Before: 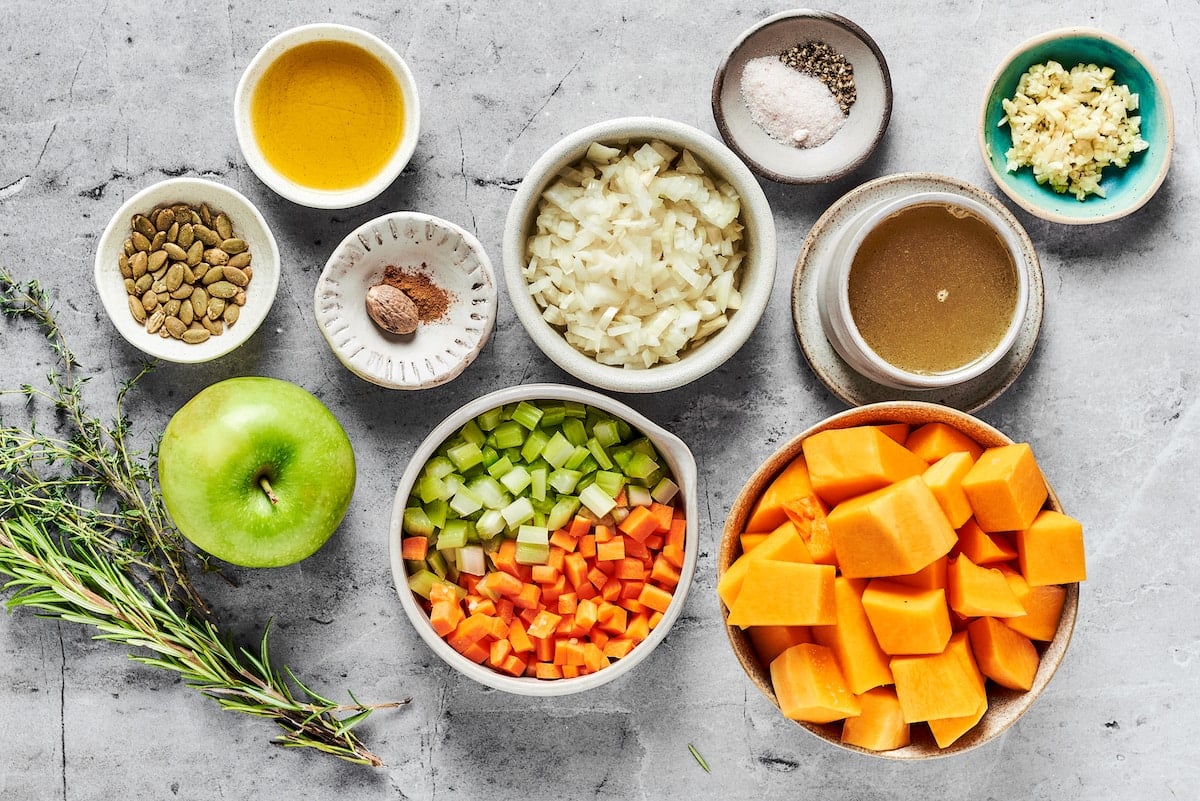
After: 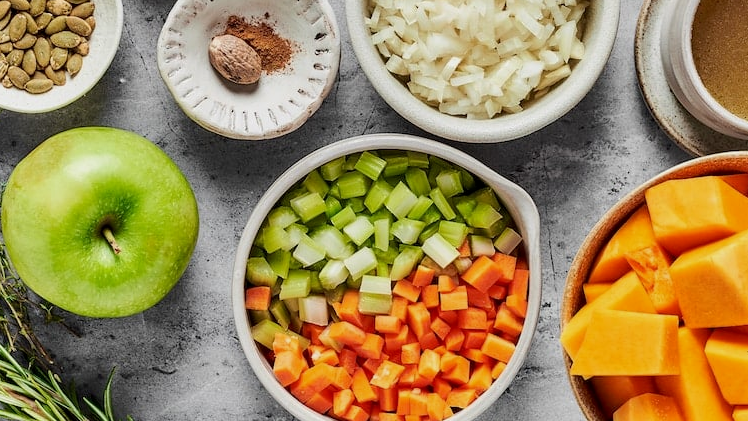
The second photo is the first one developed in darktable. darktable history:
exposure: black level correction 0.002, exposure -0.202 EV, compensate exposure bias true, compensate highlight preservation false
crop: left 13.112%, top 31.267%, right 24.526%, bottom 16.057%
